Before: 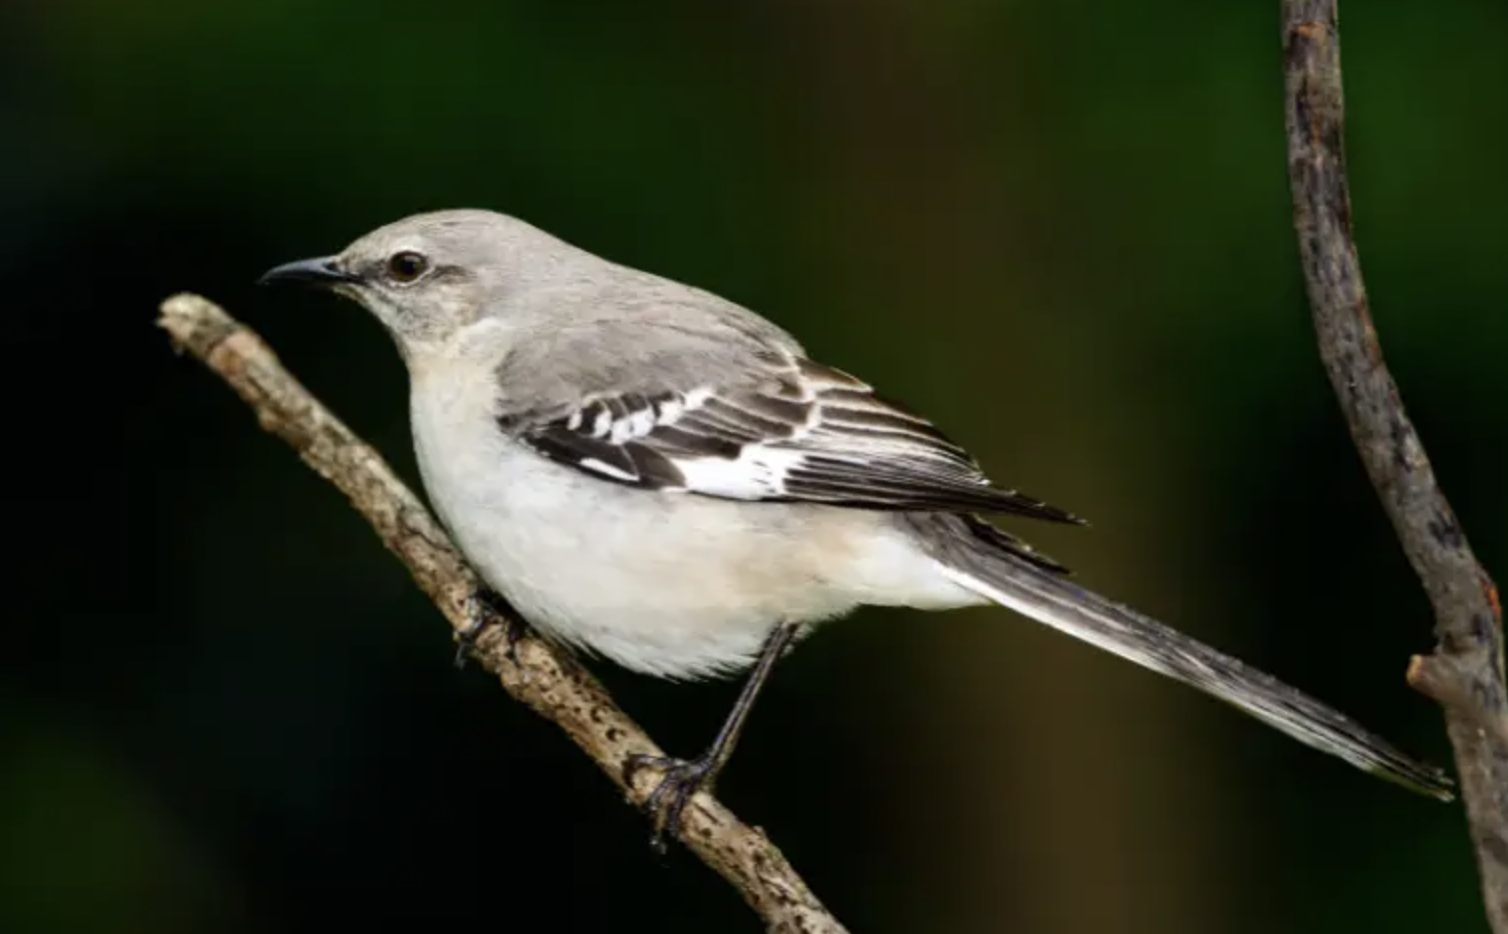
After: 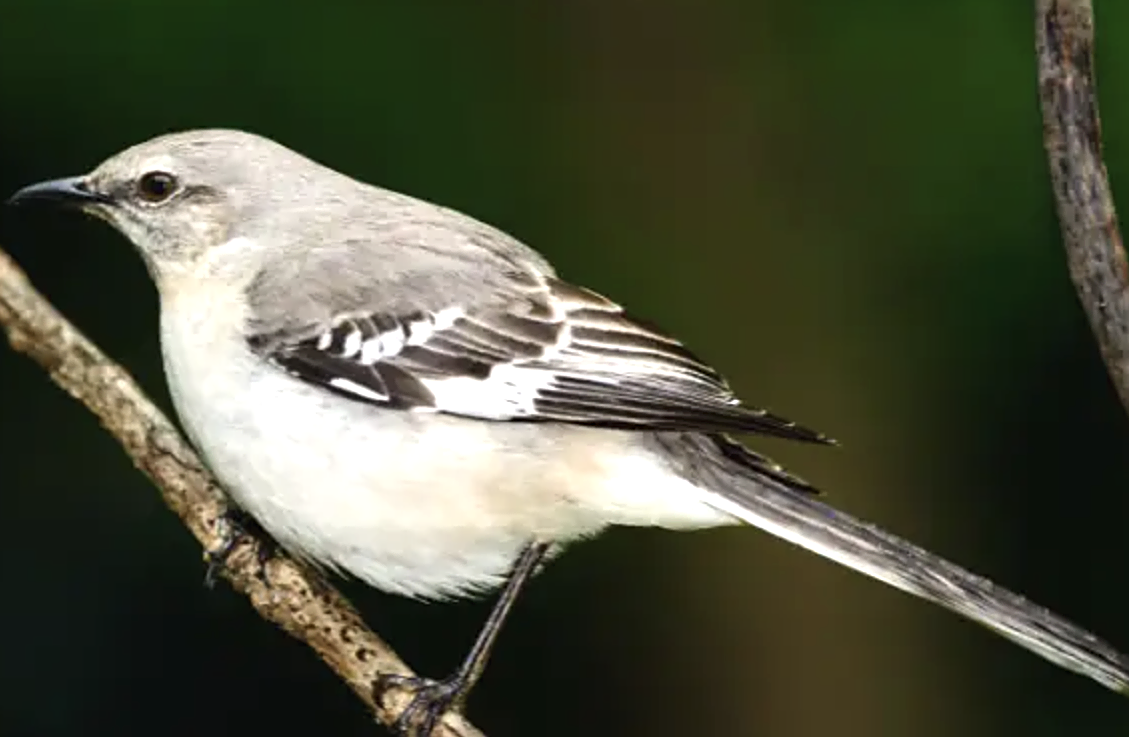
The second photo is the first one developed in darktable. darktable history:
sharpen: on, module defaults
exposure: black level correction -0.002, exposure 0.546 EV, compensate highlight preservation false
crop: left 16.583%, top 8.604%, right 8.542%, bottom 12.465%
